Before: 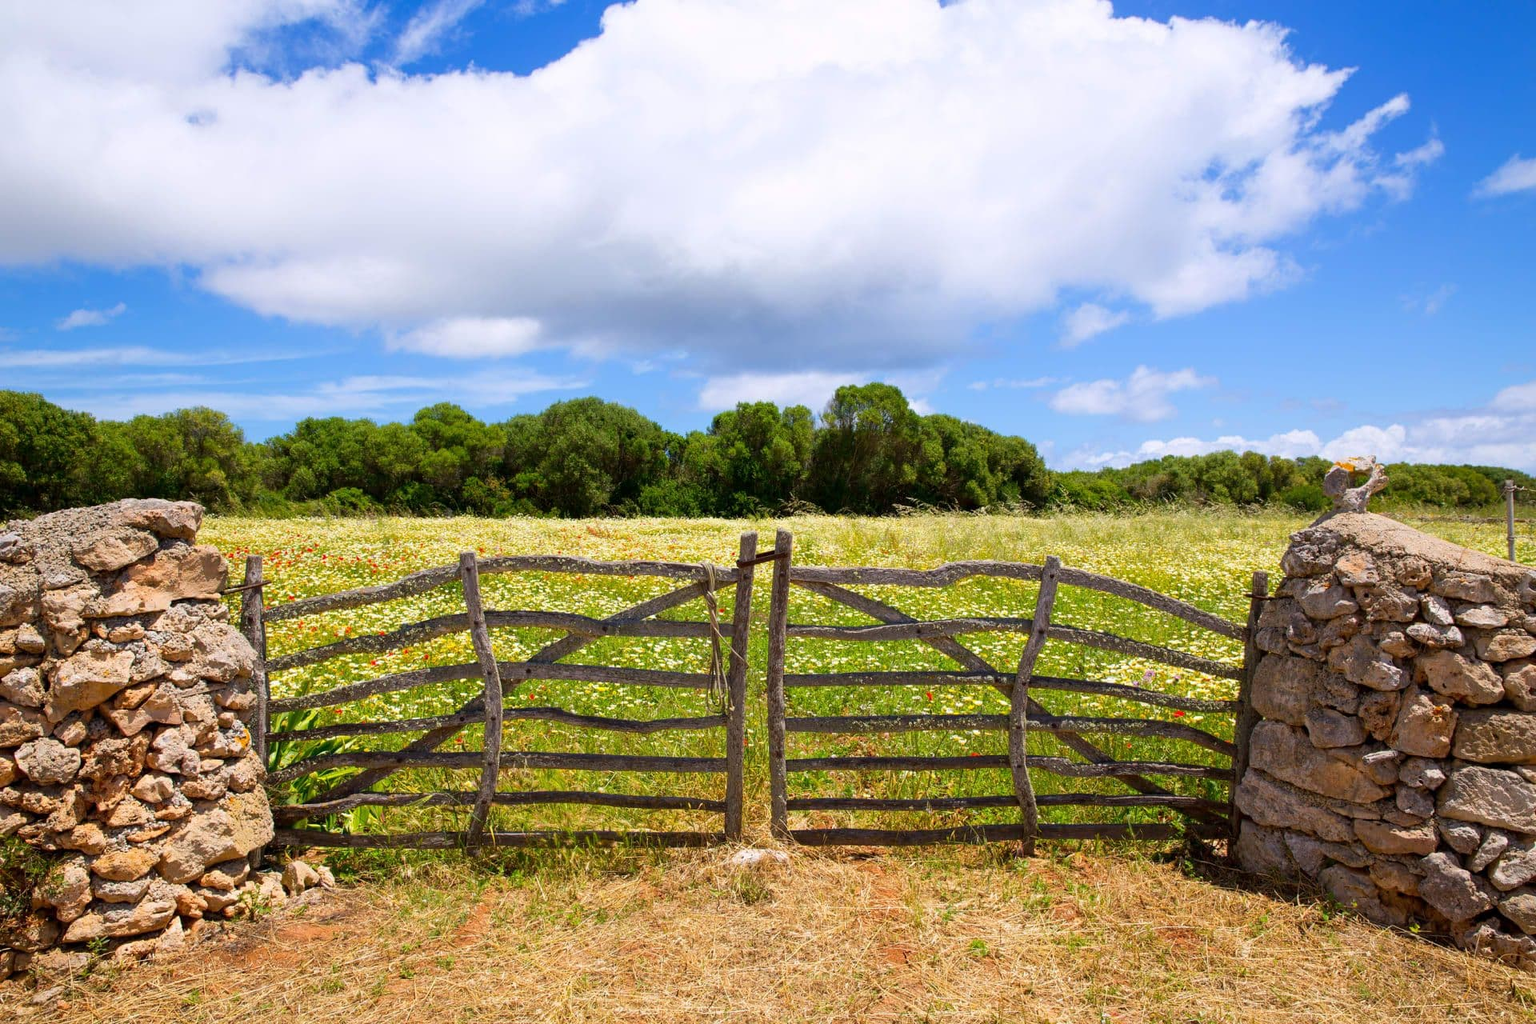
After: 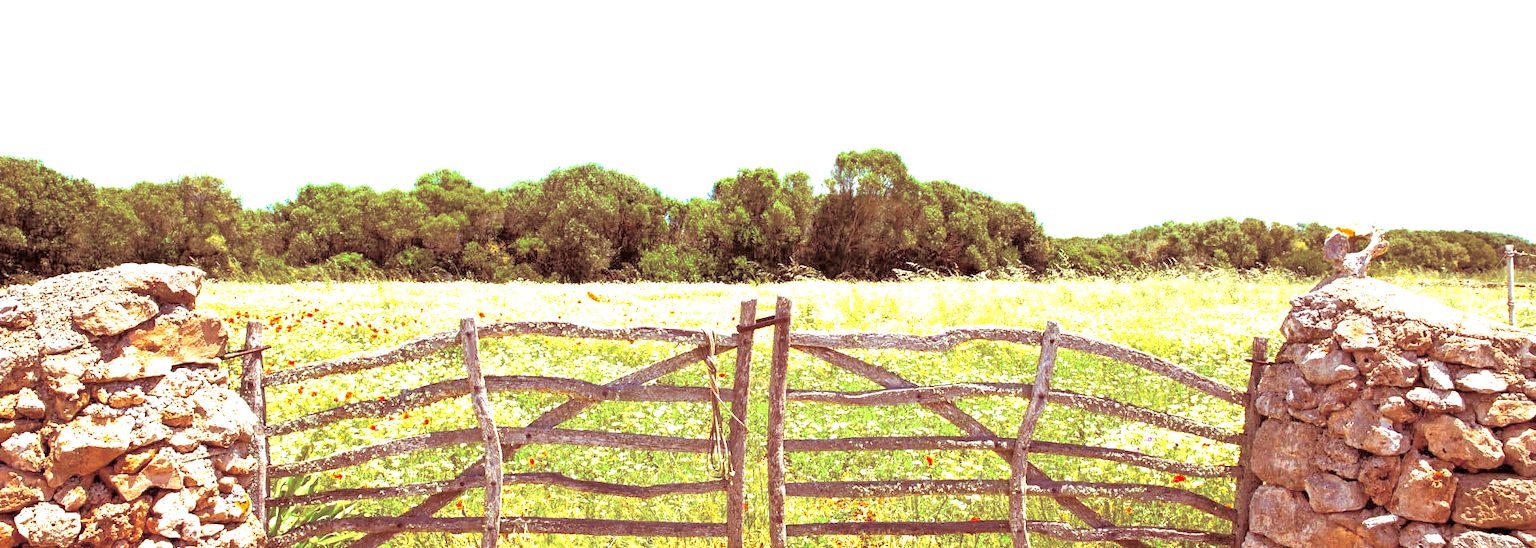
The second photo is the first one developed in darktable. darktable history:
crop and rotate: top 23.043%, bottom 23.437%
tone equalizer: -7 EV 0.15 EV, -6 EV 0.6 EV, -5 EV 1.15 EV, -4 EV 1.33 EV, -3 EV 1.15 EV, -2 EV 0.6 EV, -1 EV 0.15 EV, mask exposure compensation -0.5 EV
exposure: exposure 2.04 EV, compensate highlight preservation false
color correction: highlights a* -4.98, highlights b* -3.76, shadows a* 3.83, shadows b* 4.08
color zones: curves: ch0 [(0.11, 0.396) (0.195, 0.36) (0.25, 0.5) (0.303, 0.412) (0.357, 0.544) (0.75, 0.5) (0.967, 0.328)]; ch1 [(0, 0.468) (0.112, 0.512) (0.202, 0.6) (0.25, 0.5) (0.307, 0.352) (0.357, 0.544) (0.75, 0.5) (0.963, 0.524)]
split-toning: highlights › hue 187.2°, highlights › saturation 0.83, balance -68.05, compress 56.43%
